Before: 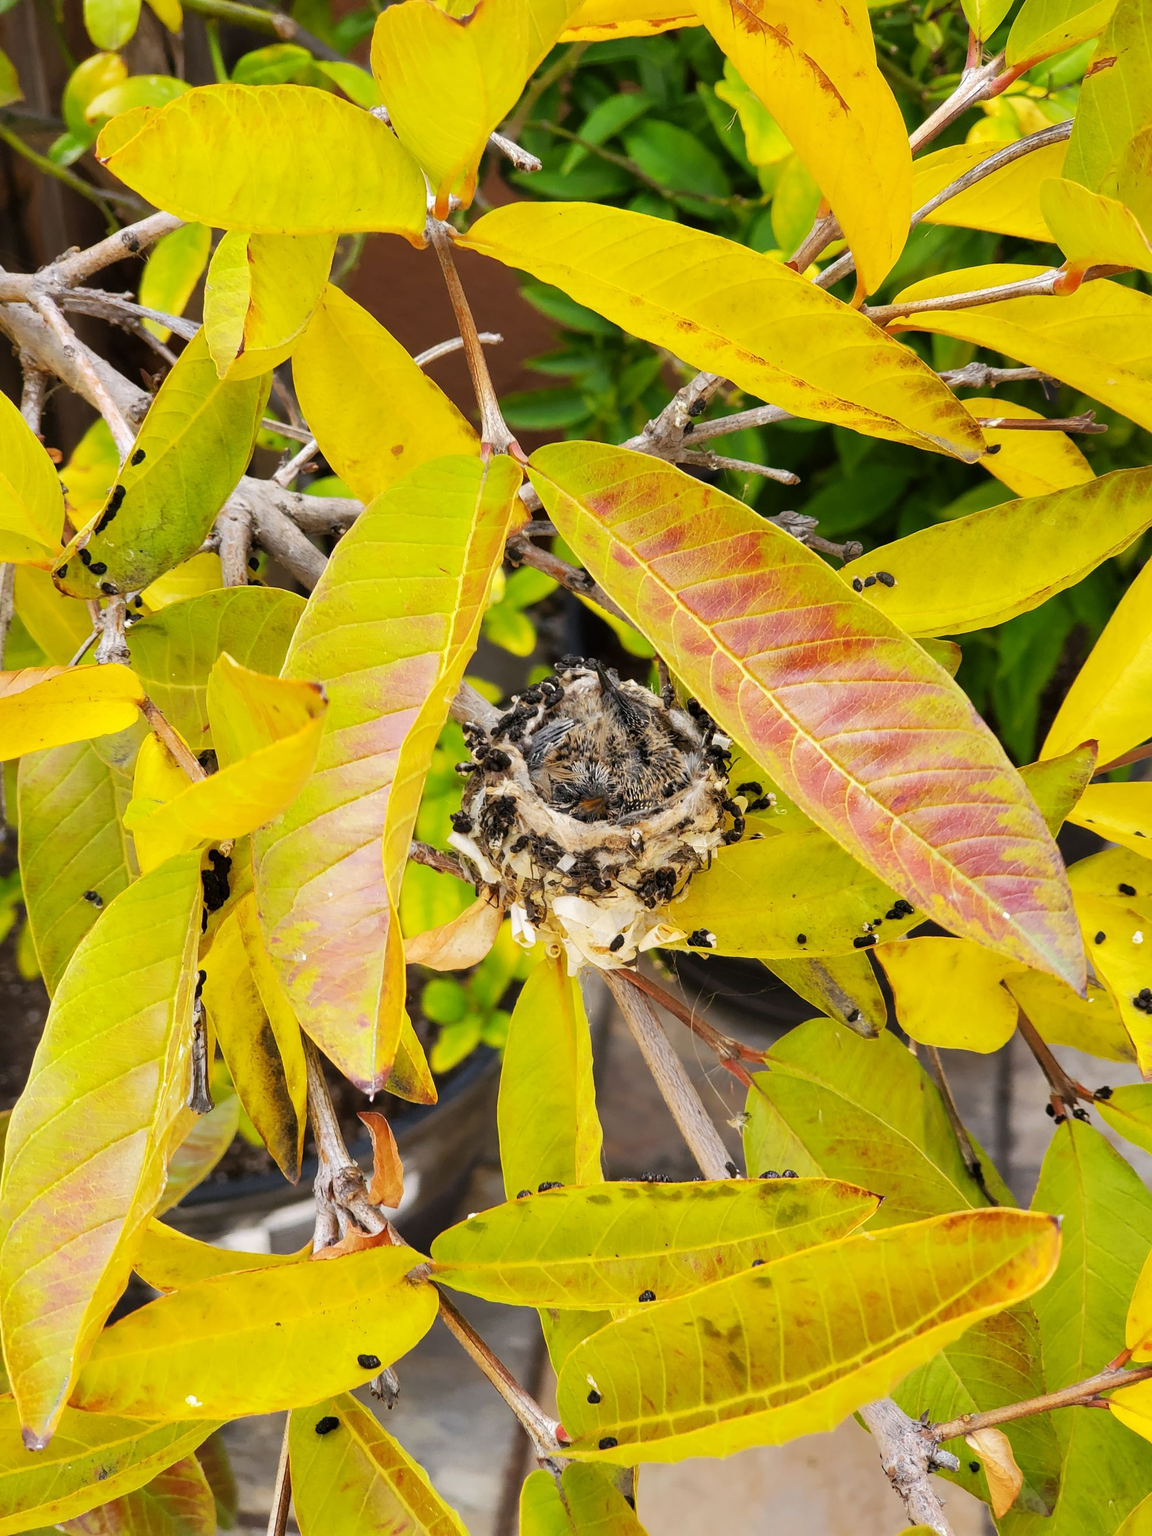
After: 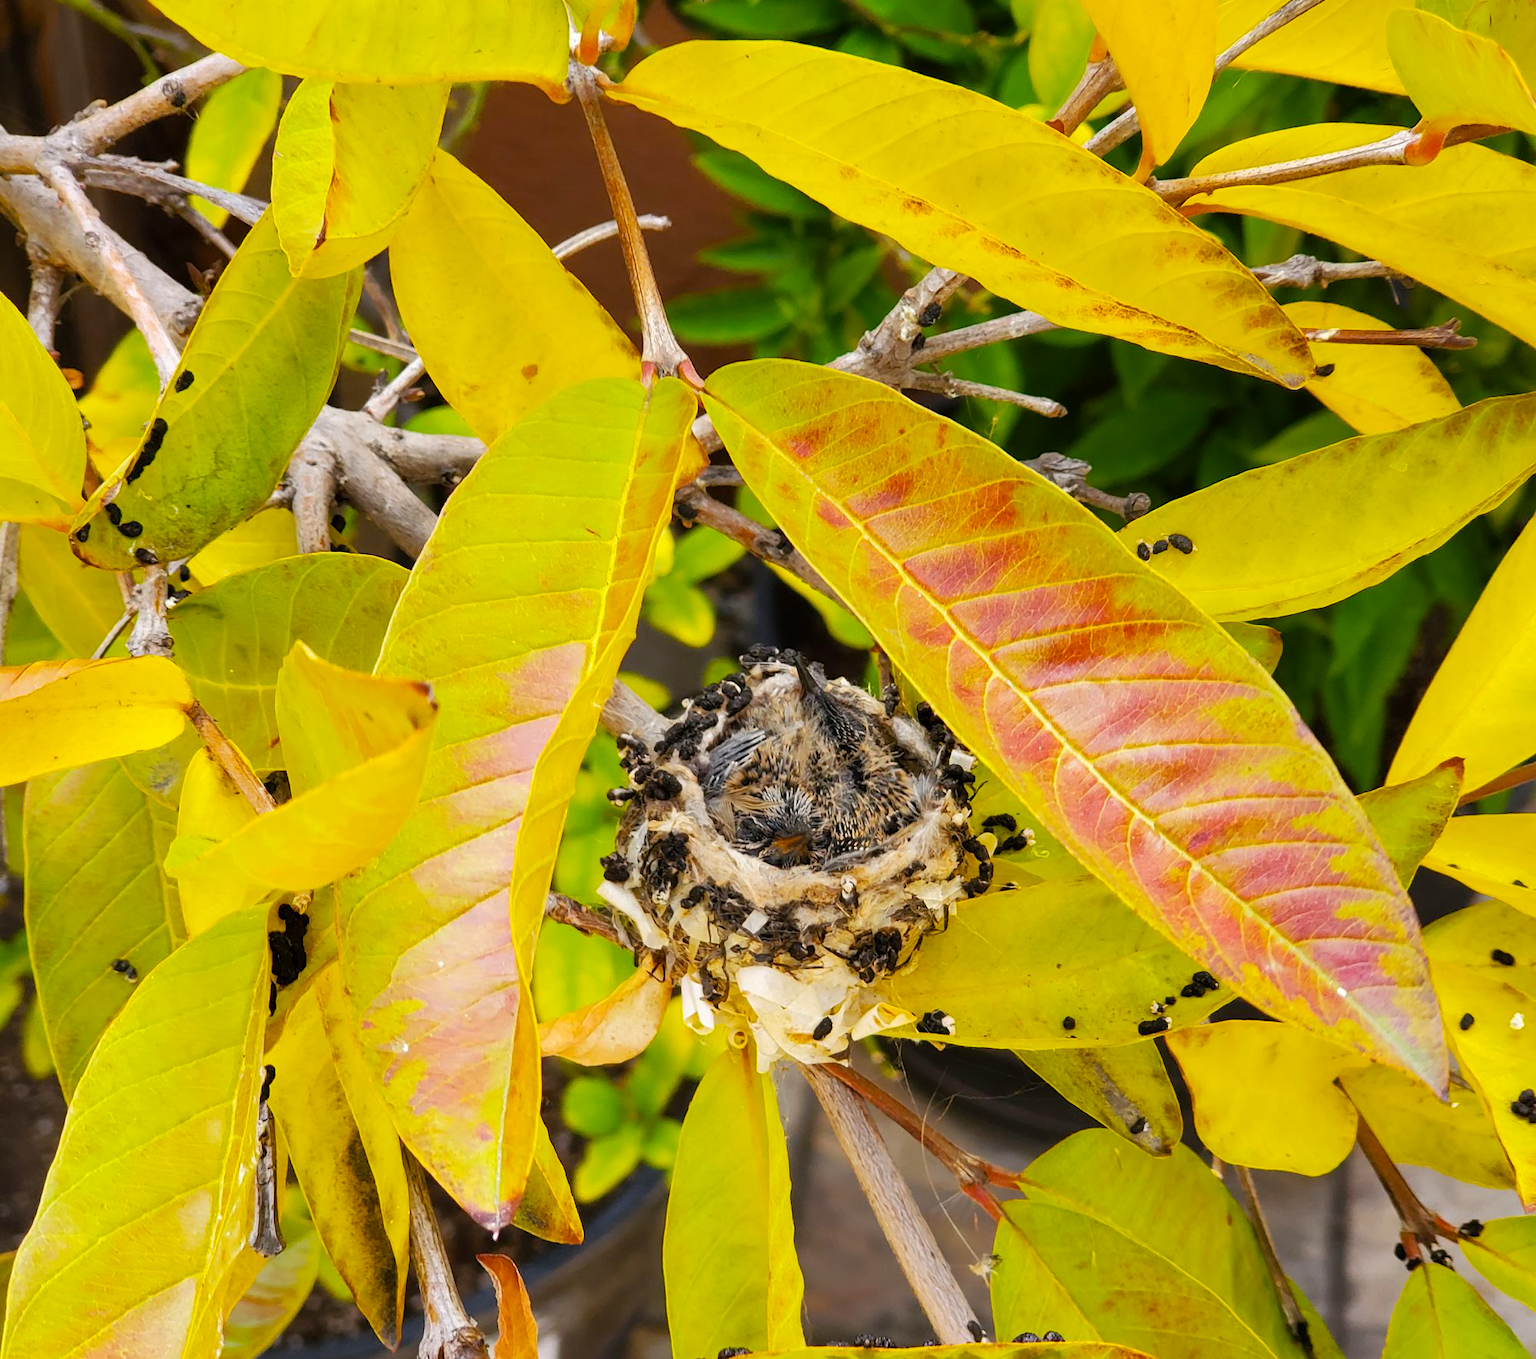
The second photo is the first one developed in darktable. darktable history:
crop: top 11.175%, bottom 22.421%
color balance rgb: perceptual saturation grading › global saturation 25.637%
